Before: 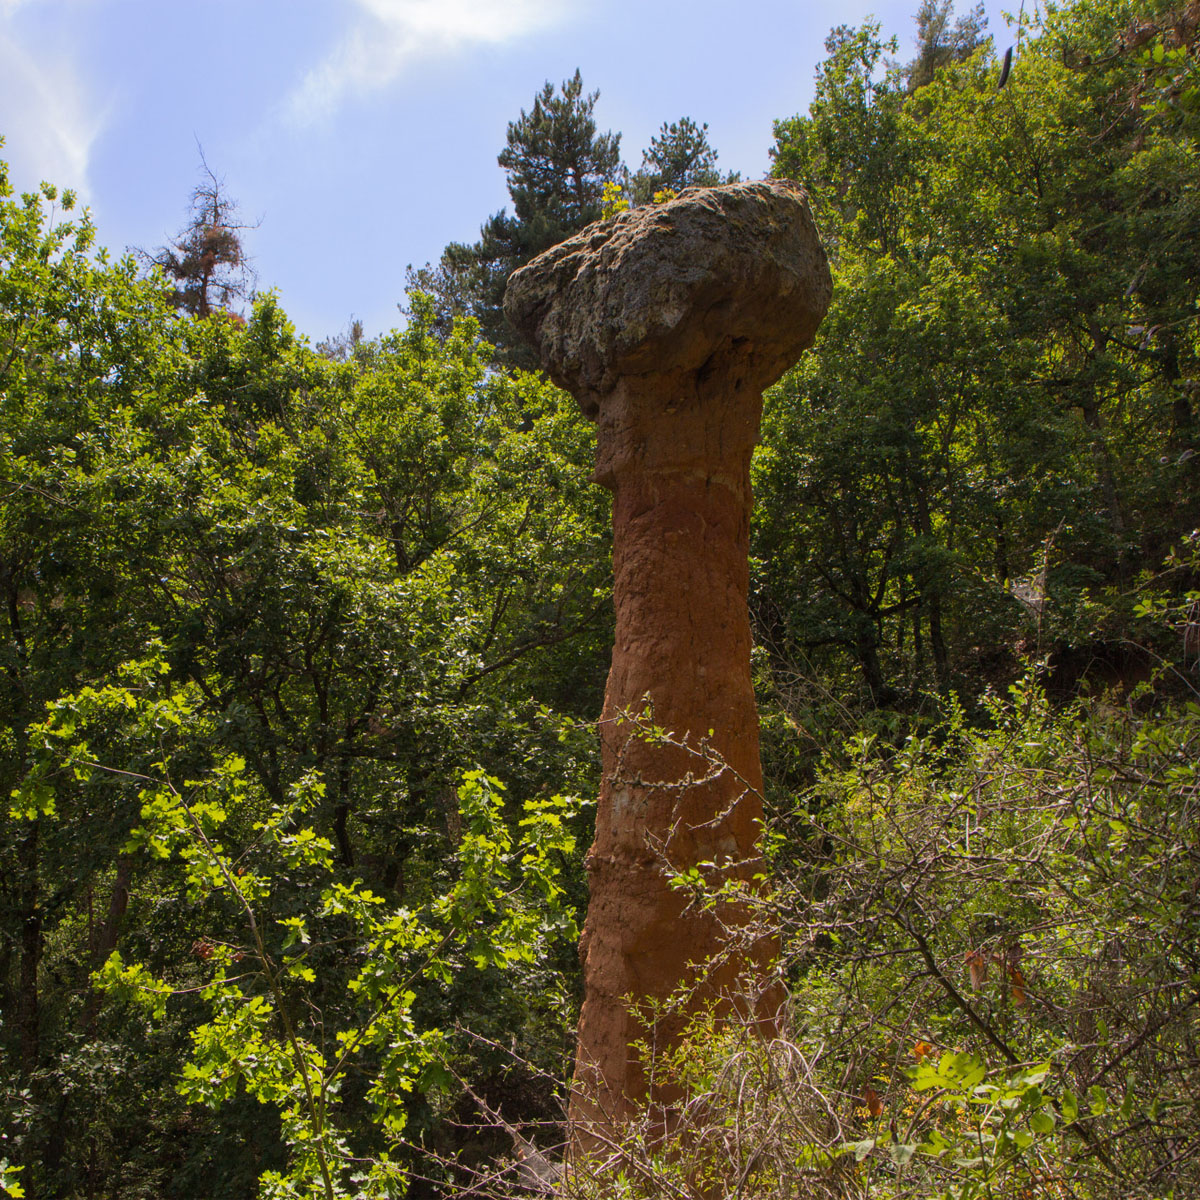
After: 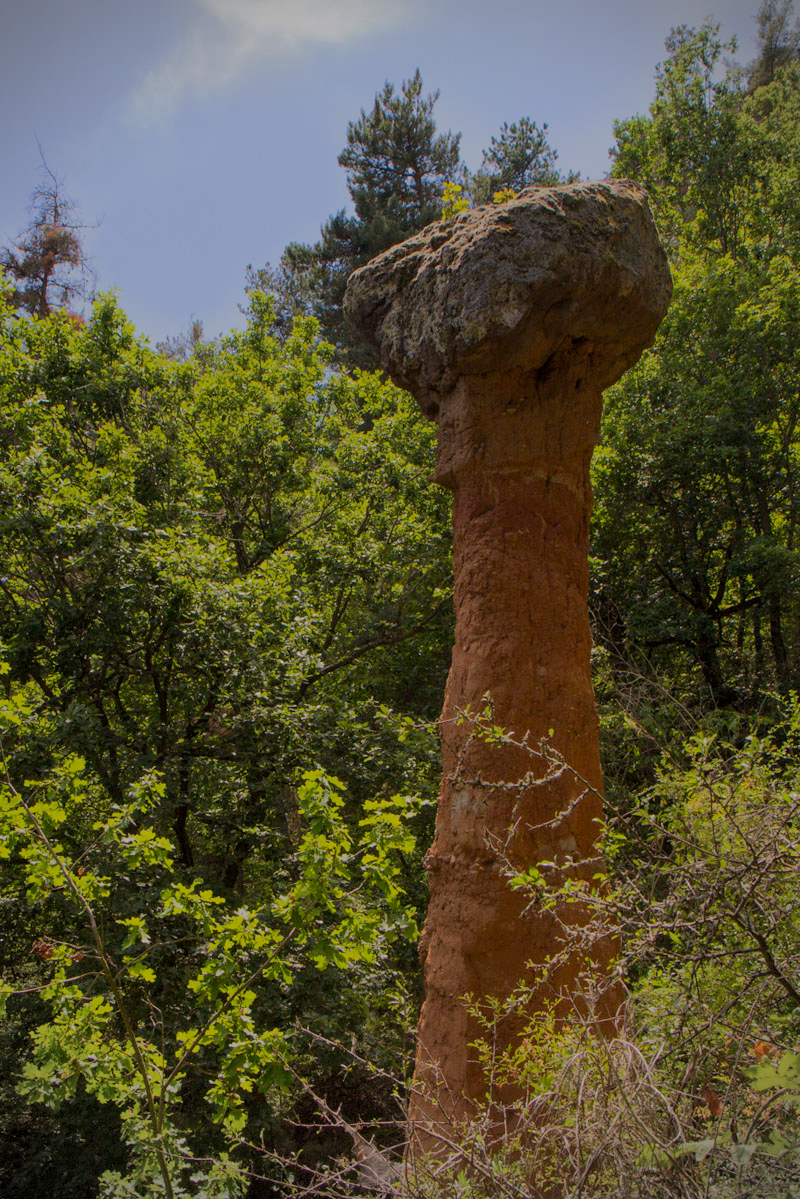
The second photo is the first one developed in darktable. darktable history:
exposure: black level correction 0.002, exposure 0.148 EV, compensate highlight preservation false
tone equalizer: -8 EV -0.01 EV, -7 EV 0.007 EV, -6 EV -0.008 EV, -5 EV 0.007 EV, -4 EV -0.05 EV, -3 EV -0.234 EV, -2 EV -0.646 EV, -1 EV -0.994 EV, +0 EV -0.938 EV, edges refinement/feathering 500, mask exposure compensation -1.57 EV, preserve details no
crop and rotate: left 13.387%, right 19.918%
vignetting: dithering 8-bit output, unbound false
